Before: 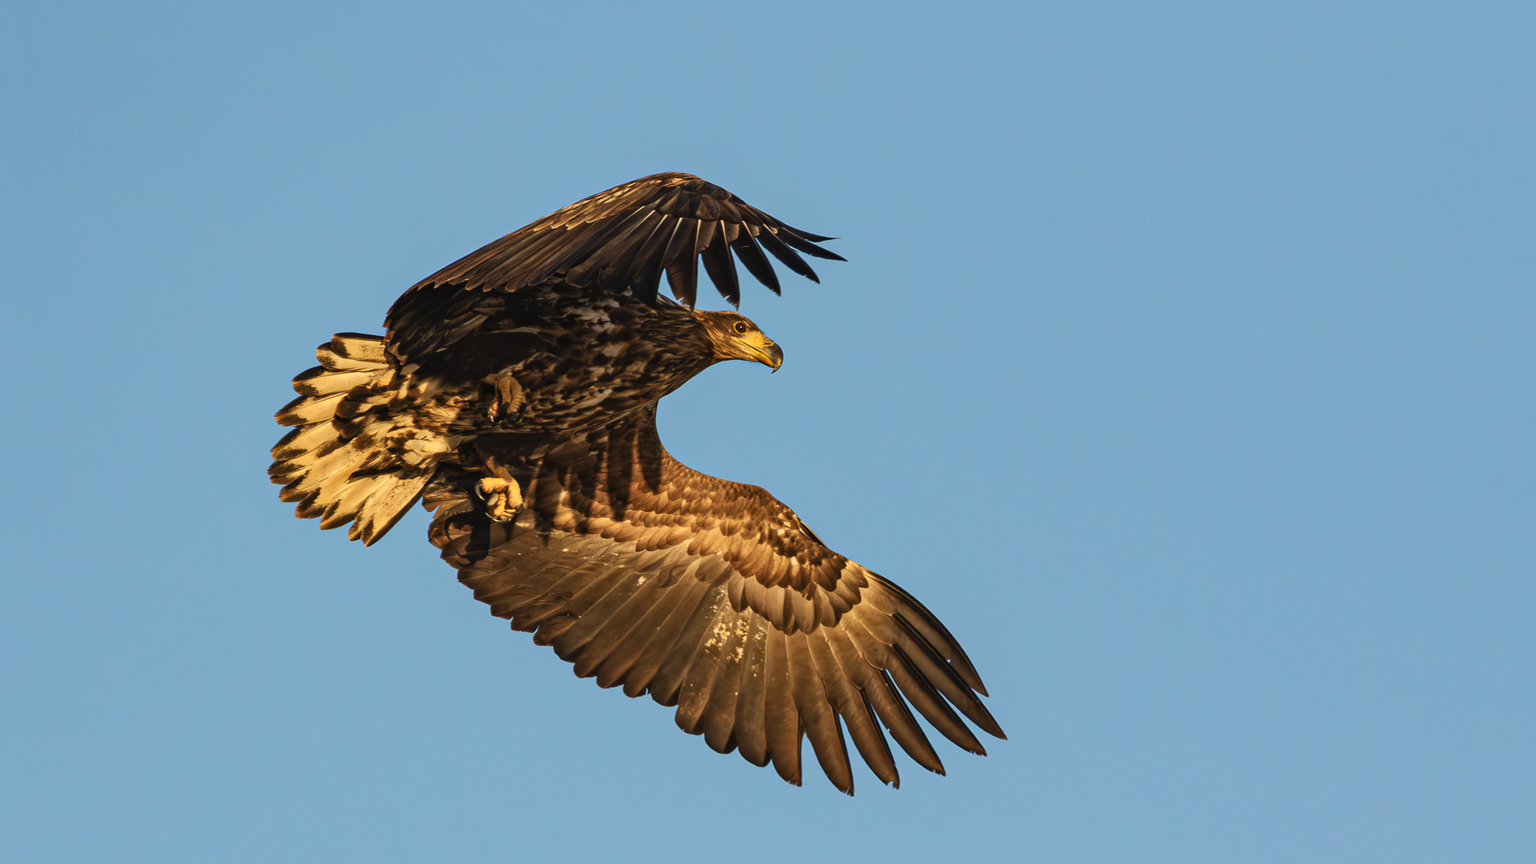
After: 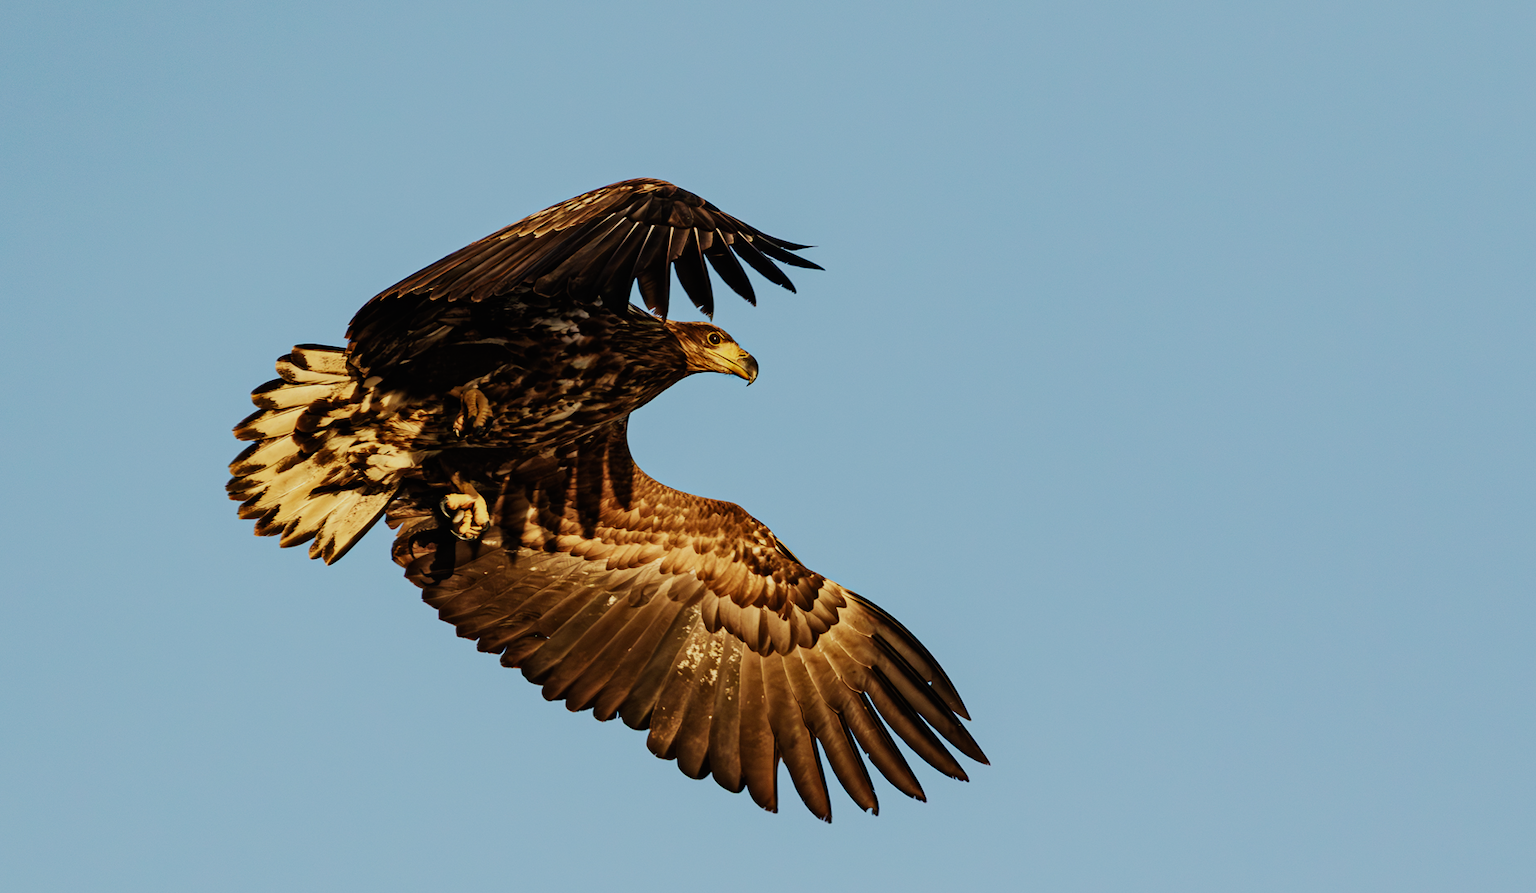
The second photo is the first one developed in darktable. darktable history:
crop and rotate: left 3.238%
sigmoid: contrast 1.6, skew -0.2, preserve hue 0%, red attenuation 0.1, red rotation 0.035, green attenuation 0.1, green rotation -0.017, blue attenuation 0.15, blue rotation -0.052, base primaries Rec2020
